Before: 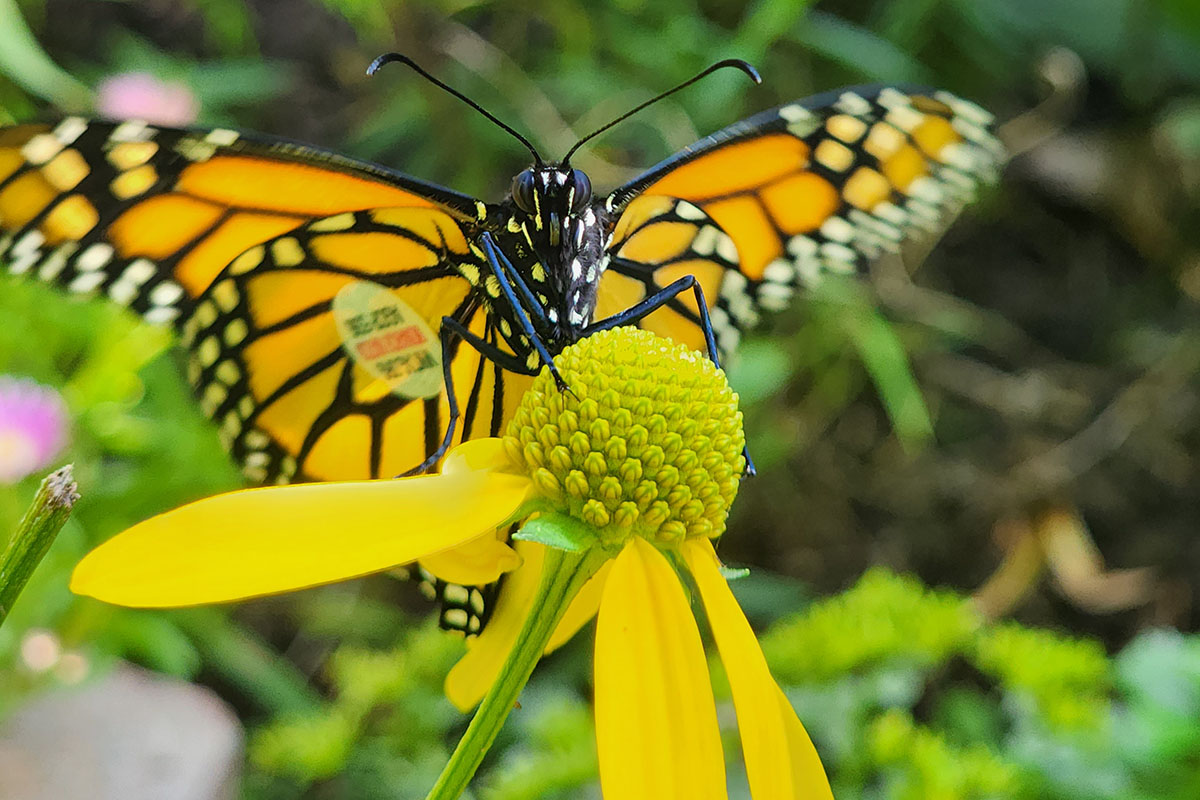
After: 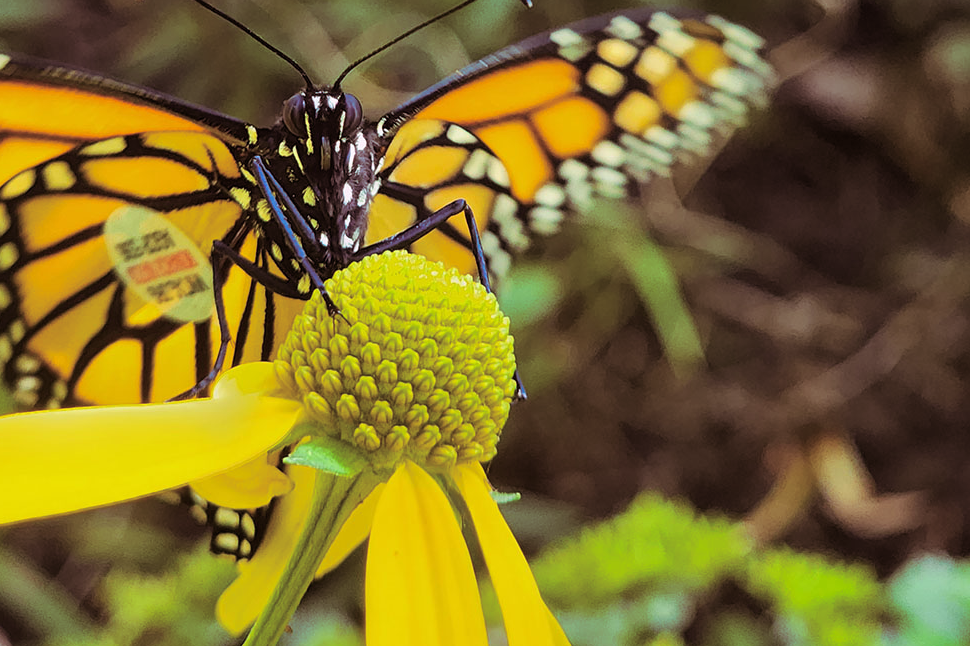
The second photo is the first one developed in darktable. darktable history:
split-toning: highlights › hue 298.8°, highlights › saturation 0.73, compress 41.76%
crop: left 19.159%, top 9.58%, bottom 9.58%
